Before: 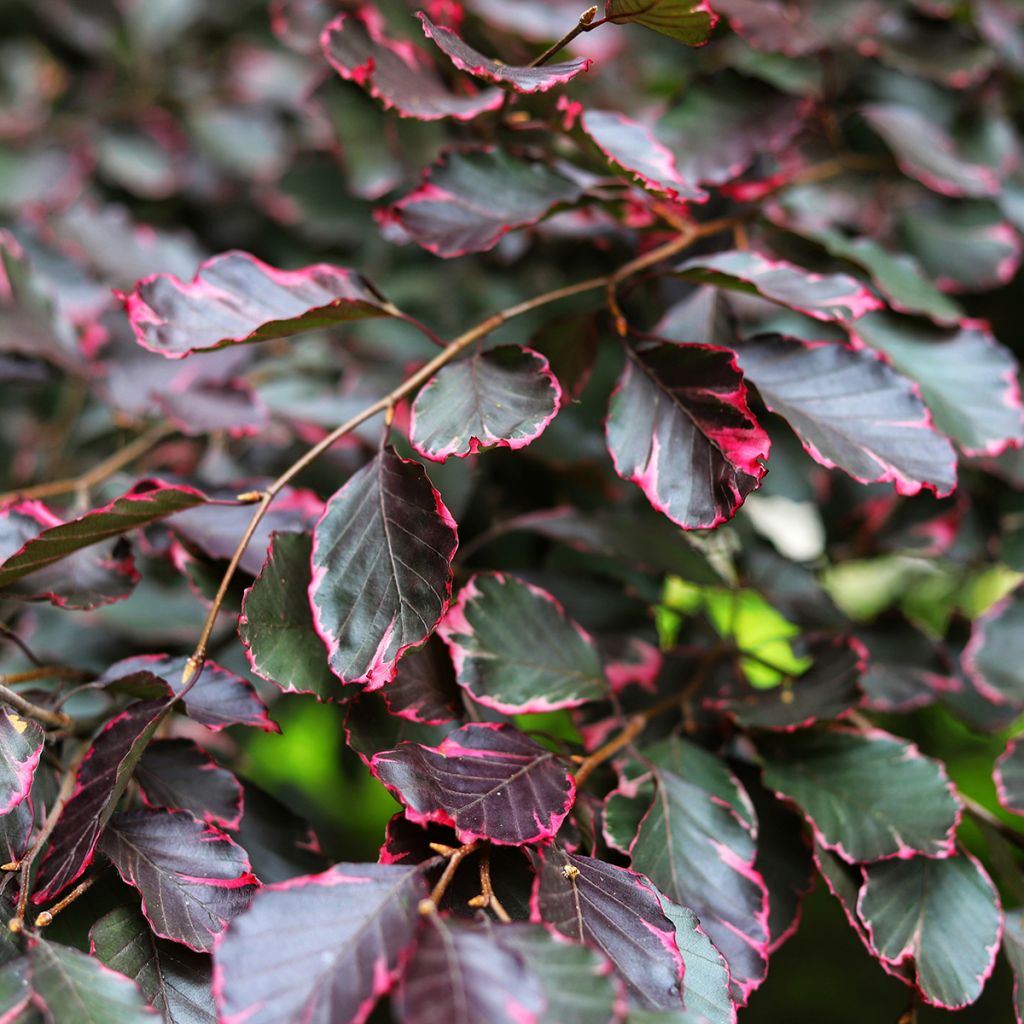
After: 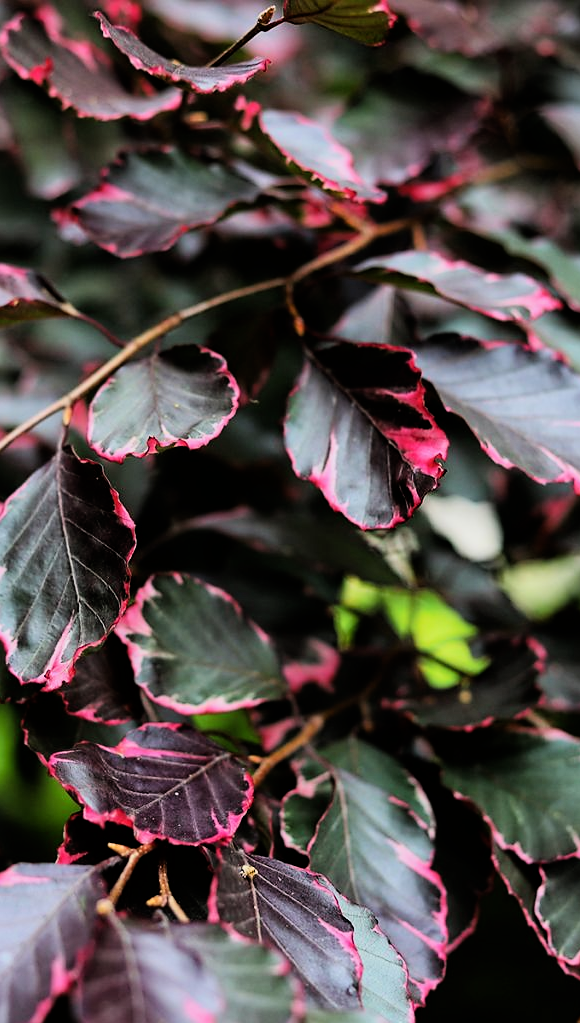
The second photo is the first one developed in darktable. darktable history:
filmic rgb: hardness 4.17, contrast 1.364, color science v6 (2022)
crop: left 31.458%, top 0%, right 11.876%
sharpen: radius 1.458, amount 0.398, threshold 1.271
